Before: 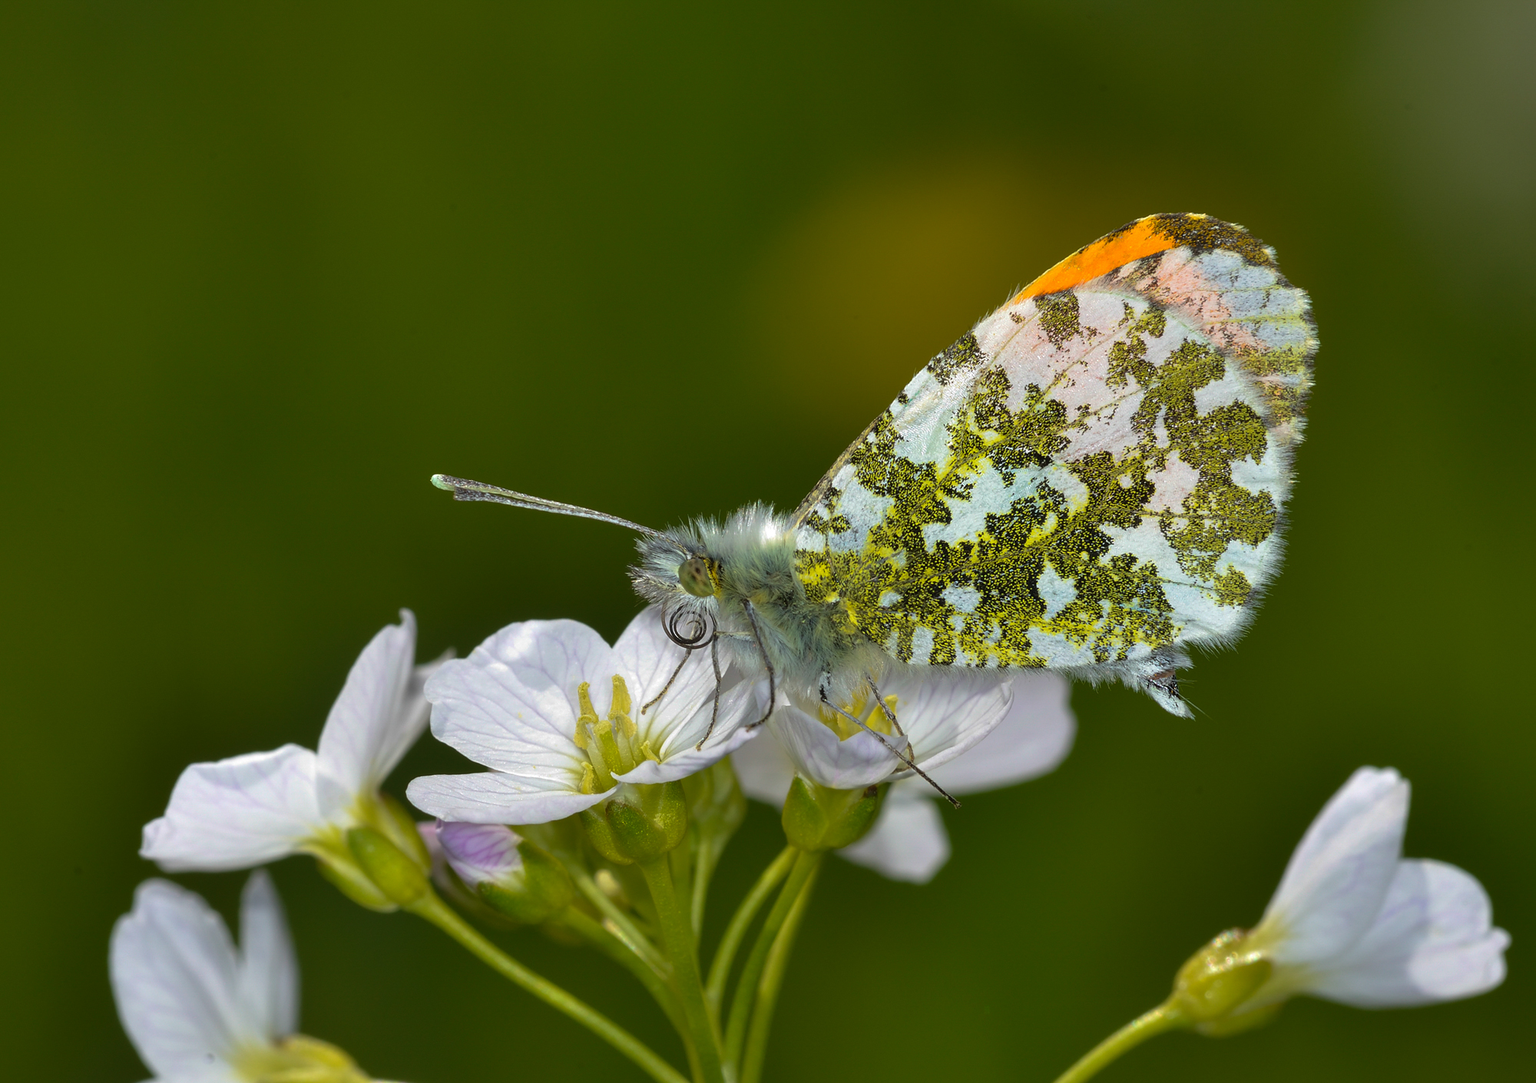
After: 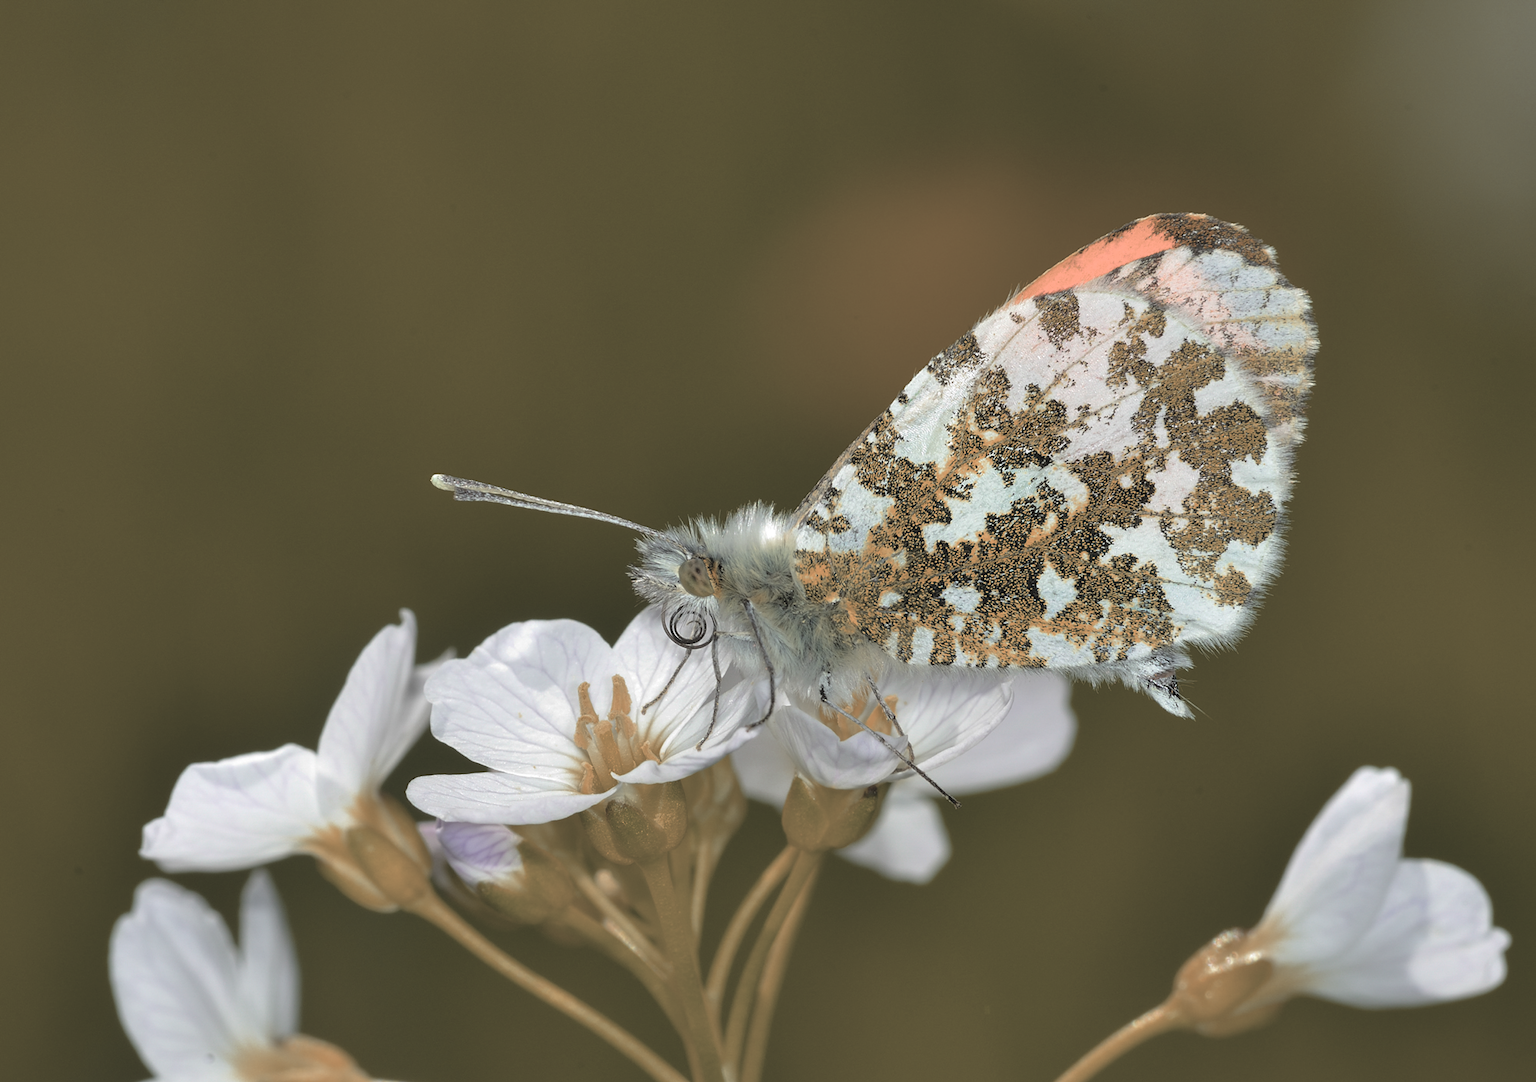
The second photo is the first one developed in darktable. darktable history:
contrast brightness saturation: brightness 0.185, saturation -0.482
color zones: curves: ch0 [(0.006, 0.385) (0.143, 0.563) (0.243, 0.321) (0.352, 0.464) (0.516, 0.456) (0.625, 0.5) (0.75, 0.5) (0.875, 0.5)]; ch1 [(0, 0.5) (0.134, 0.504) (0.246, 0.463) (0.421, 0.515) (0.5, 0.56) (0.625, 0.5) (0.75, 0.5) (0.875, 0.5)]; ch2 [(0, 0.5) (0.131, 0.426) (0.307, 0.289) (0.38, 0.188) (0.513, 0.216) (0.625, 0.548) (0.75, 0.468) (0.838, 0.396) (0.971, 0.311)]
levels: levels [0, 0.51, 1]
